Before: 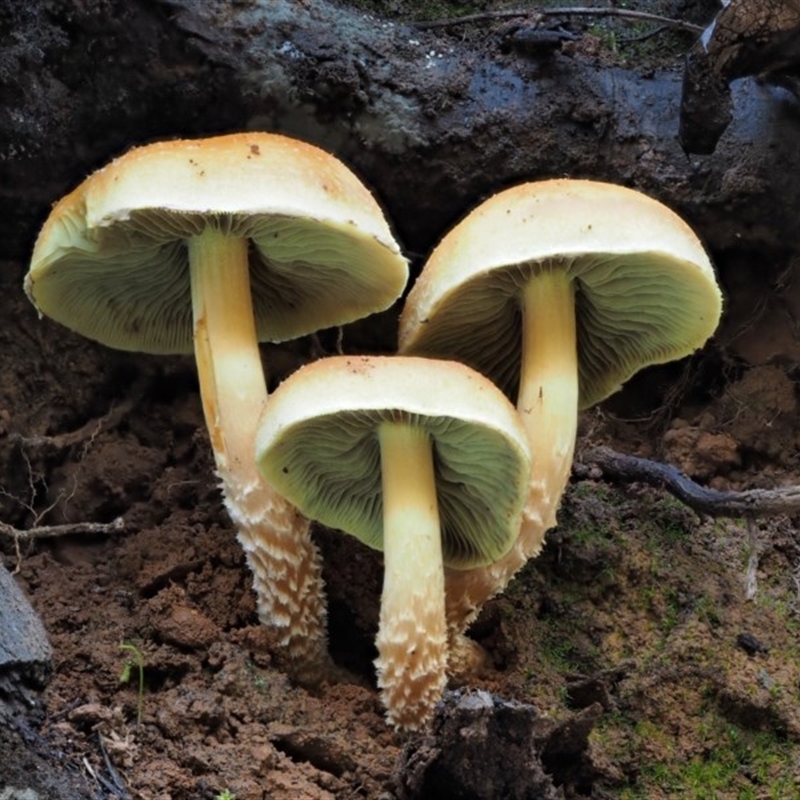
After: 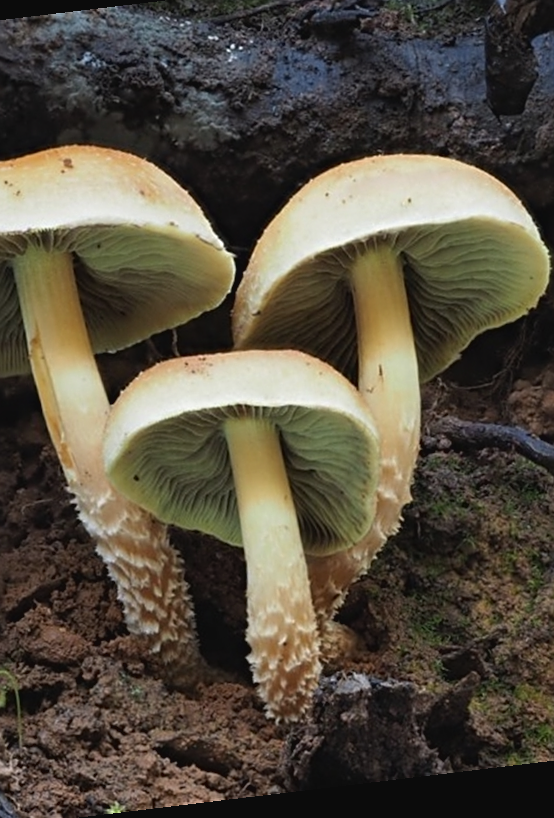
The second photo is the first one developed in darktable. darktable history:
rotate and perspective: rotation -6.83°, automatic cropping off
contrast brightness saturation: contrast -0.08, brightness -0.04, saturation -0.11
crop and rotate: left 22.918%, top 5.629%, right 14.711%, bottom 2.247%
sharpen: on, module defaults
